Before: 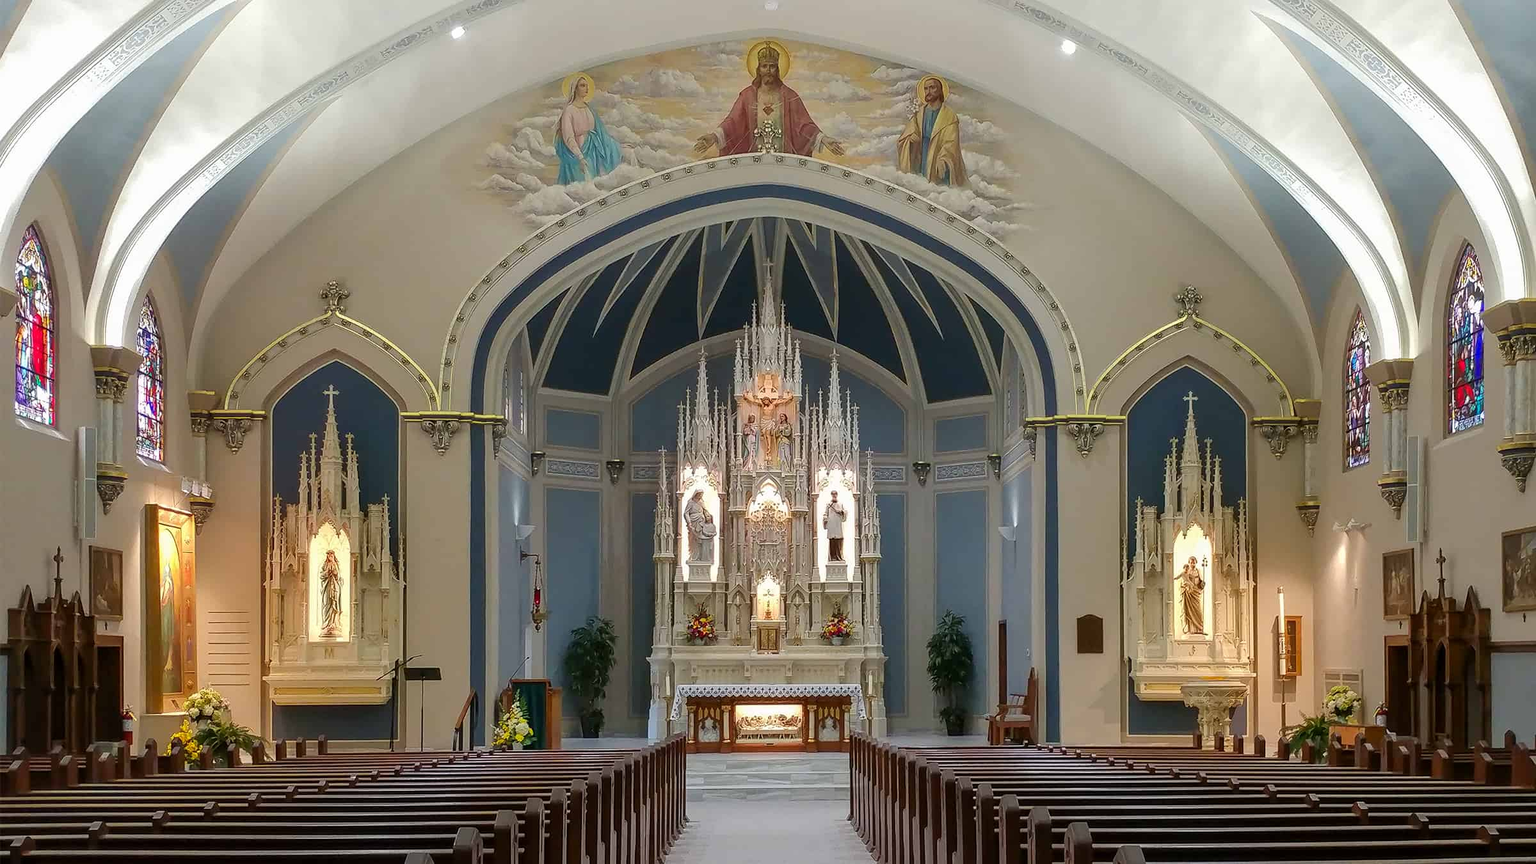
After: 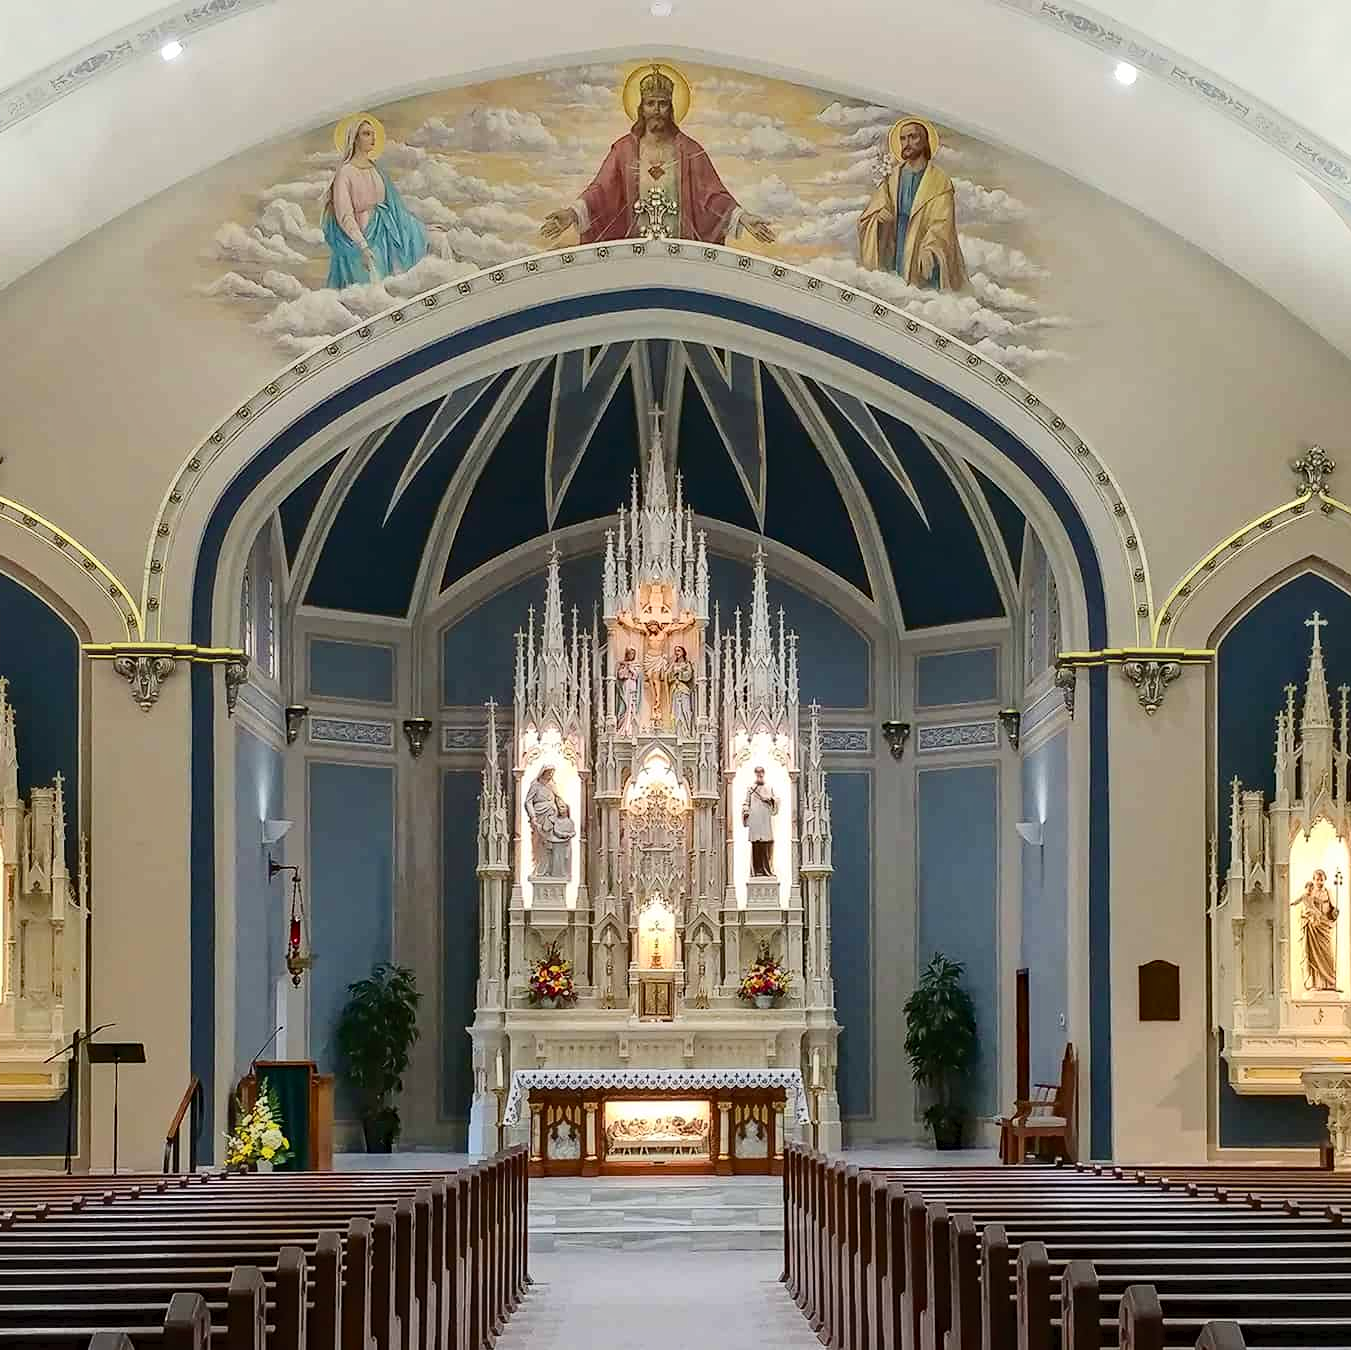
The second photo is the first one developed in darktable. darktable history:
exposure: black level correction 0.001, compensate highlight preservation false
haze removal: adaptive false
tone curve: curves: ch0 [(0, 0) (0.003, 0.024) (0.011, 0.032) (0.025, 0.041) (0.044, 0.054) (0.069, 0.069) (0.1, 0.09) (0.136, 0.116) (0.177, 0.162) (0.224, 0.213) (0.277, 0.278) (0.335, 0.359) (0.399, 0.447) (0.468, 0.543) (0.543, 0.621) (0.623, 0.717) (0.709, 0.807) (0.801, 0.876) (0.898, 0.934) (1, 1)], color space Lab, independent channels, preserve colors none
crop and rotate: left 22.695%, right 20.998%
